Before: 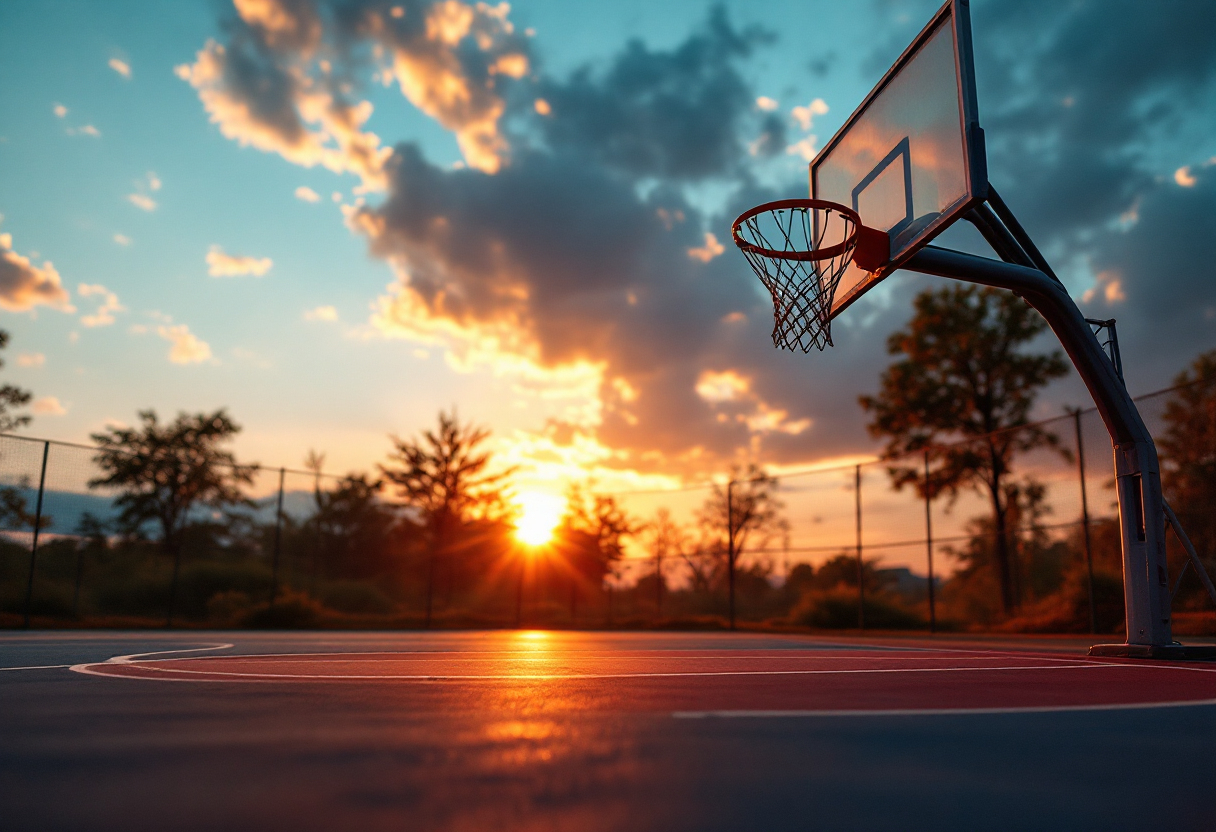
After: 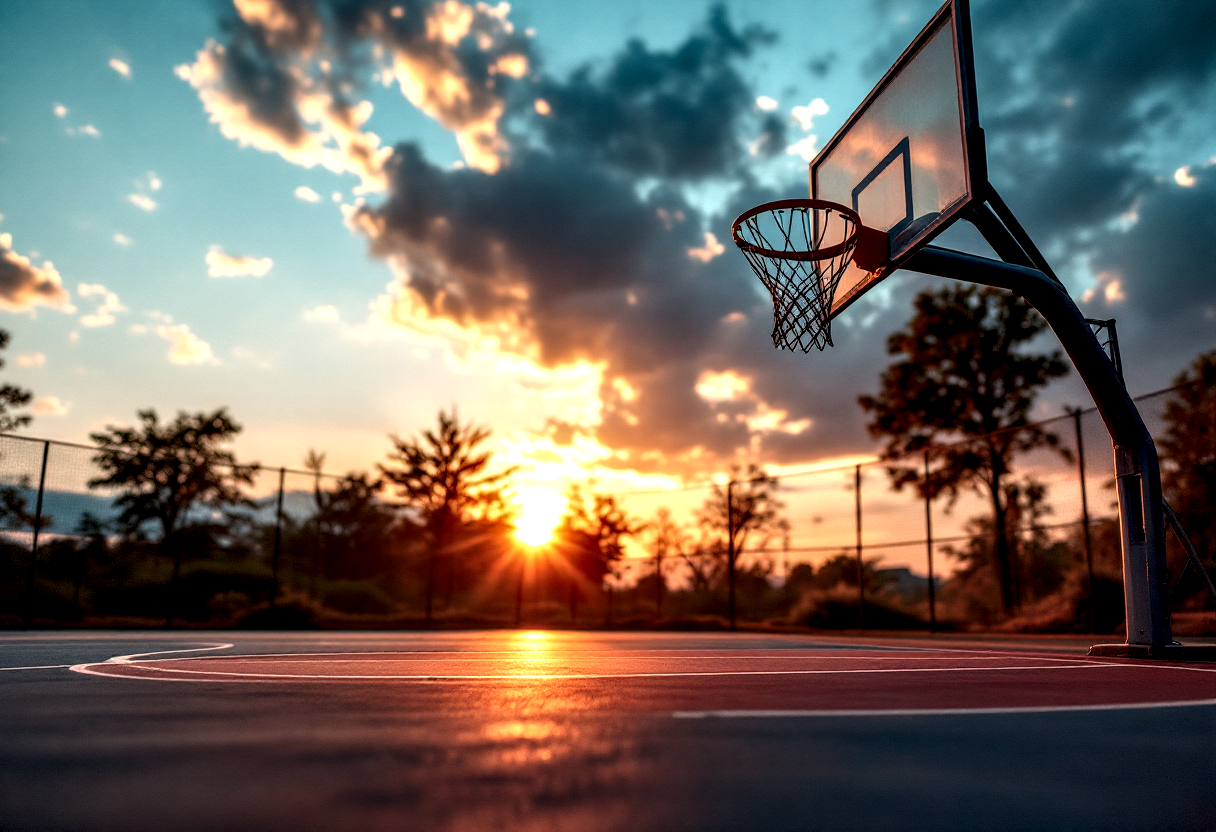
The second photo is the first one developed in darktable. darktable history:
local contrast: highlights 22%, detail 195%
